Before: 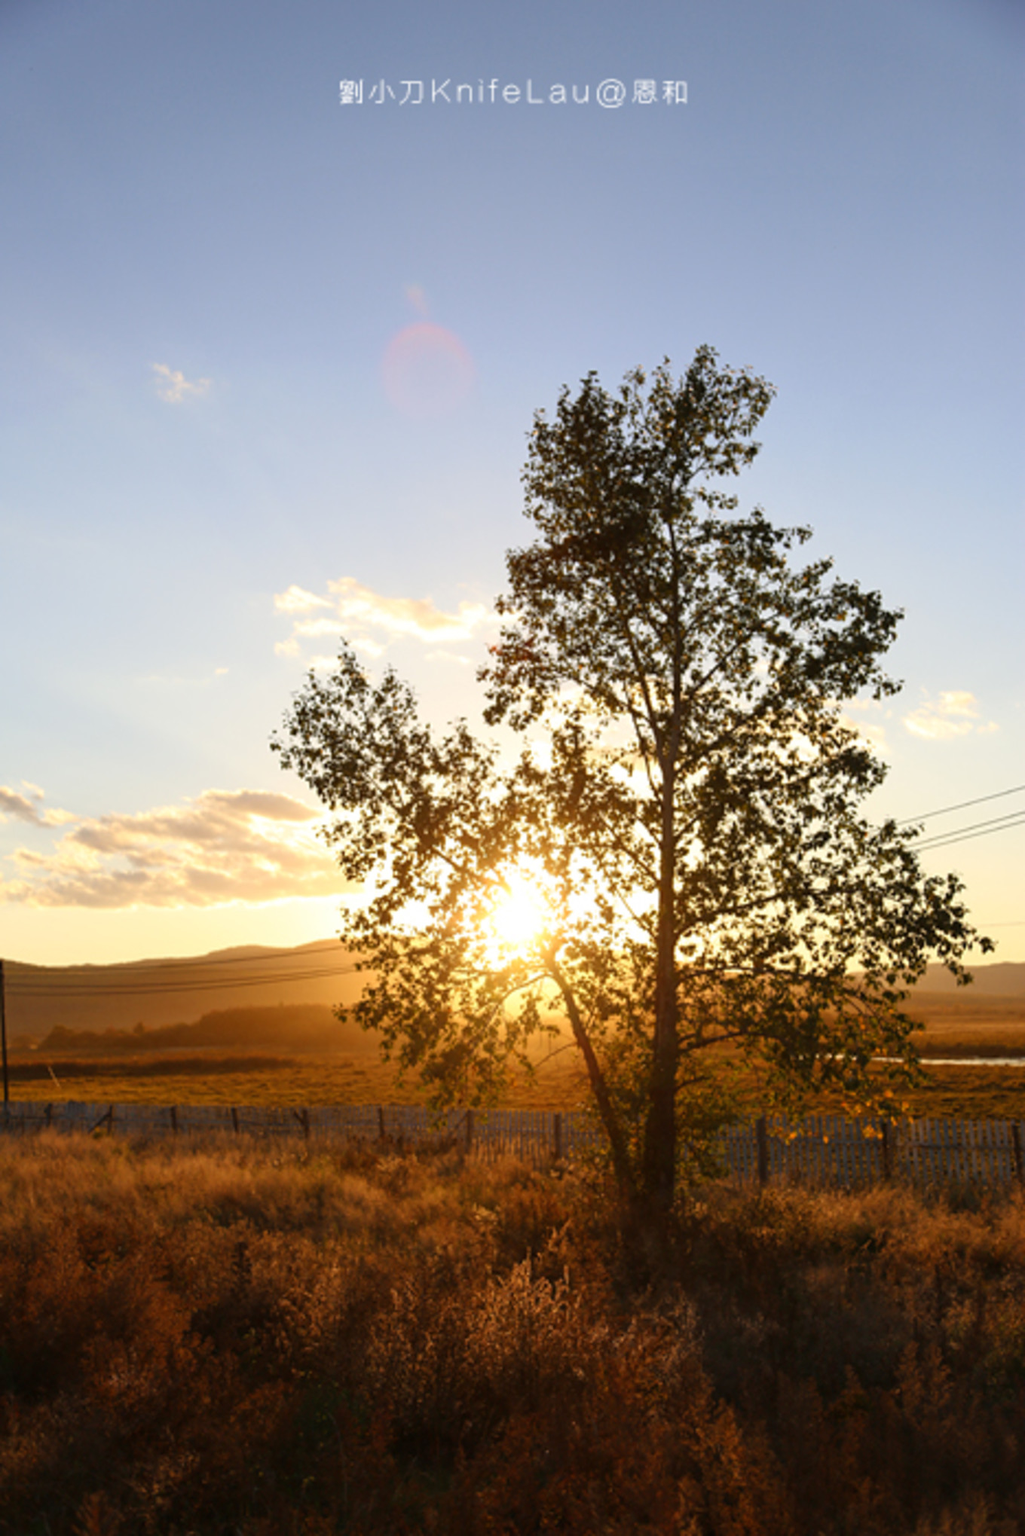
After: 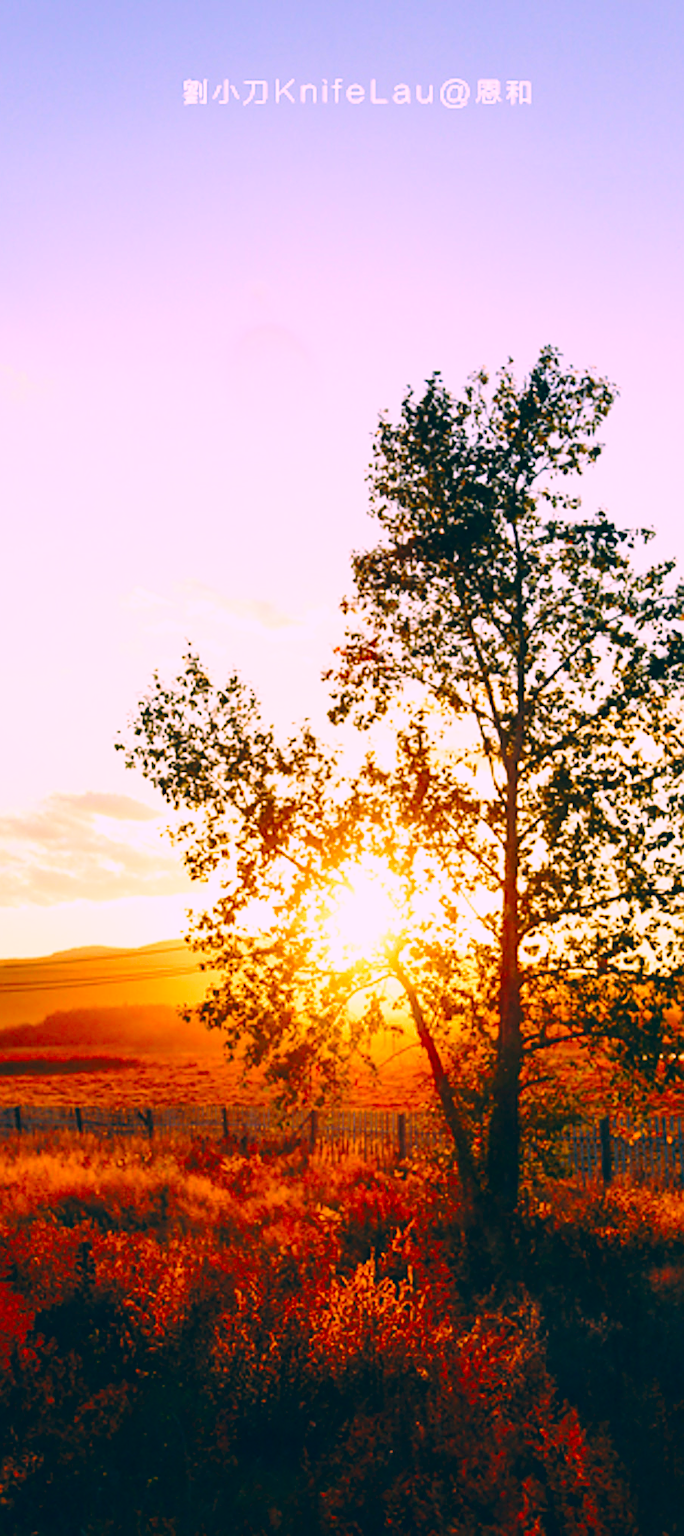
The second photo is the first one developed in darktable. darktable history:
base curve: curves: ch0 [(0, 0) (0.032, 0.037) (0.105, 0.228) (0.435, 0.76) (0.856, 0.983) (1, 1)], preserve colors none
sharpen: on, module defaults
crop and rotate: left 15.276%, right 17.854%
exposure: compensate highlight preservation false
color correction: highlights a* 16.29, highlights b* 0.273, shadows a* -15.24, shadows b* -14.02, saturation 1.55
